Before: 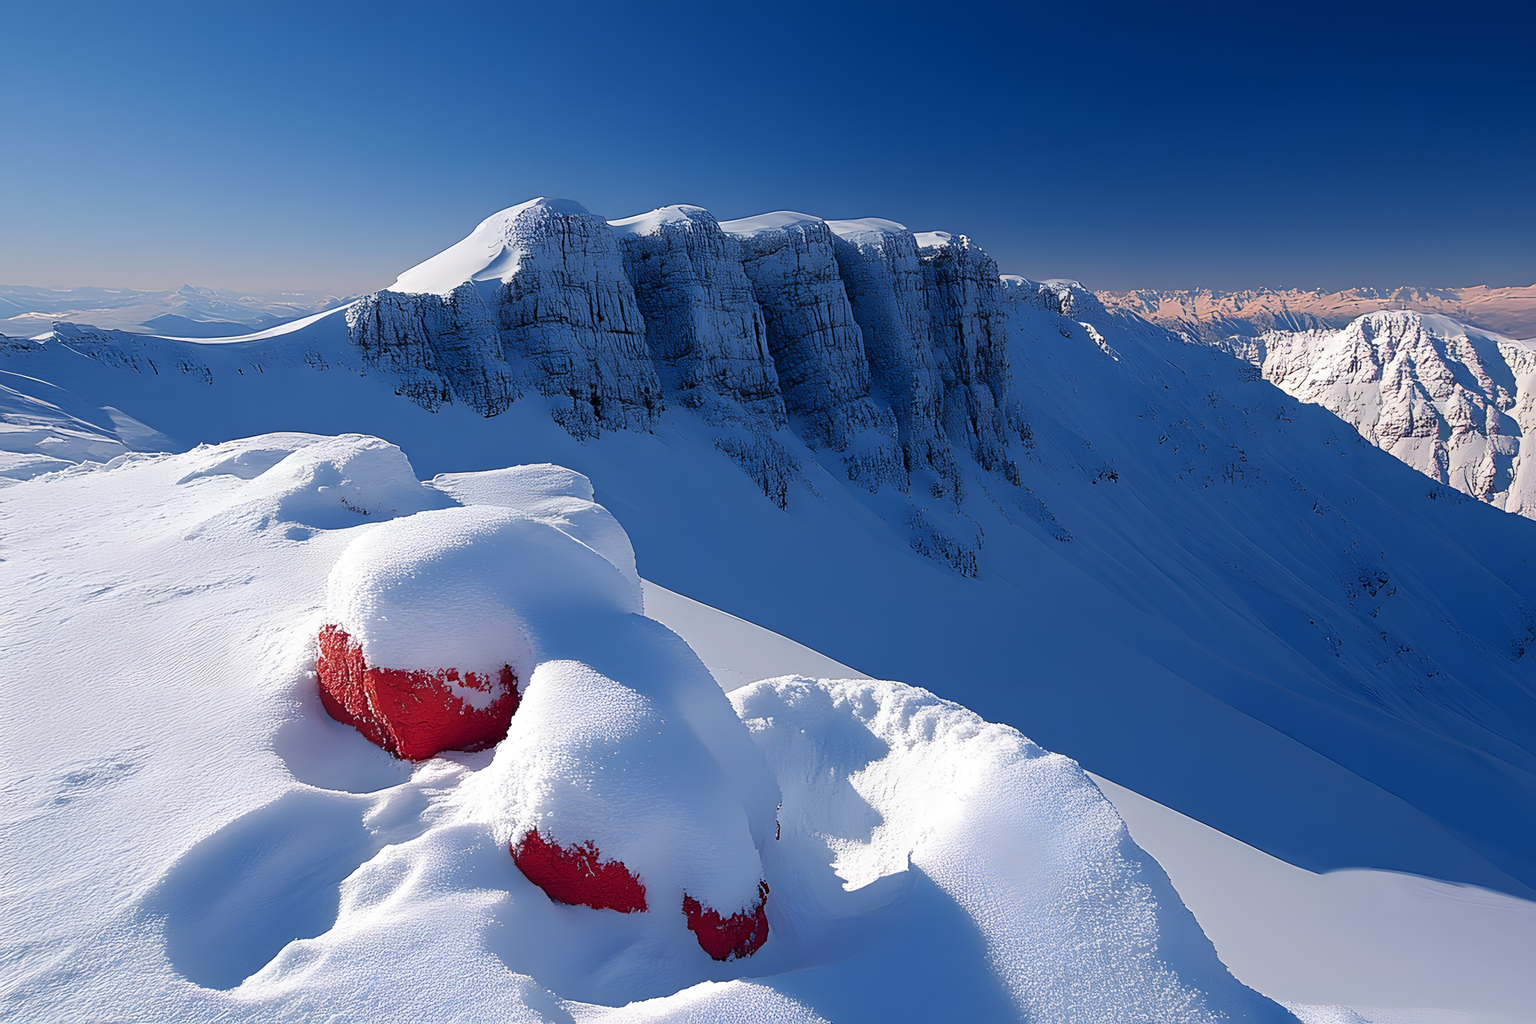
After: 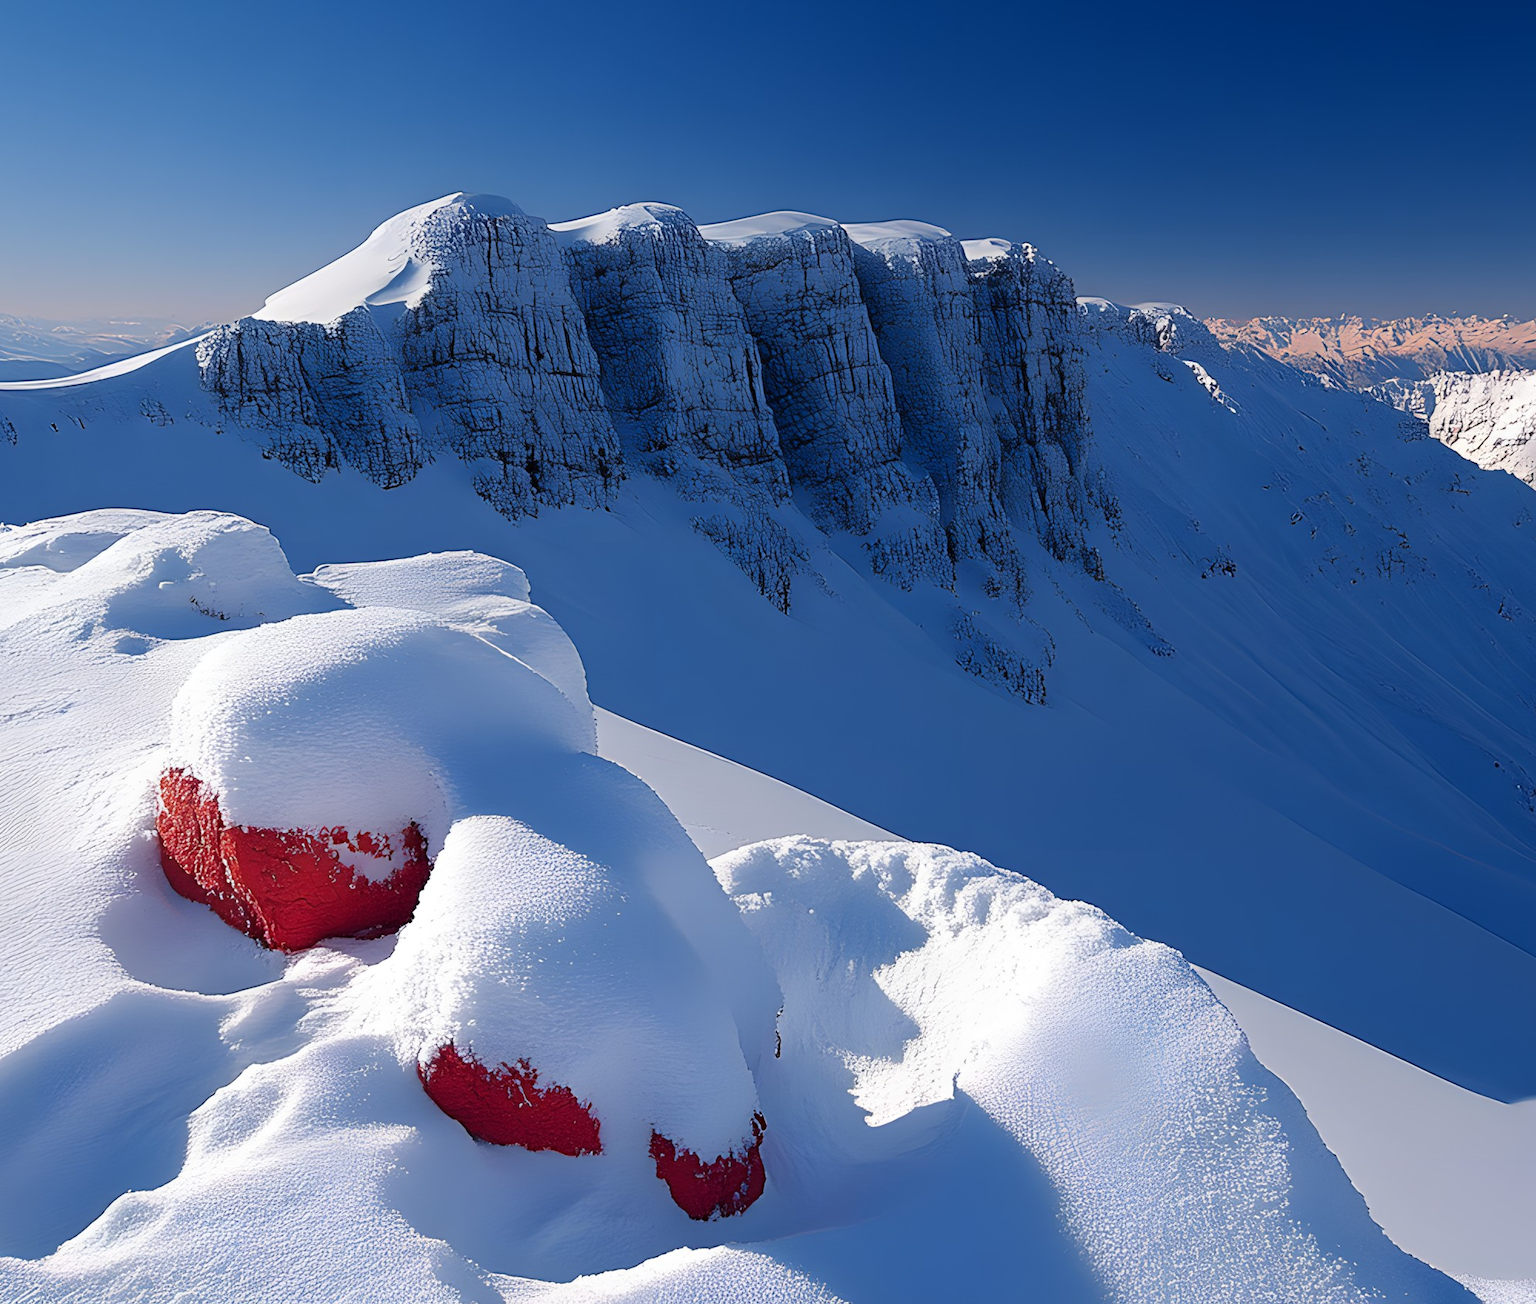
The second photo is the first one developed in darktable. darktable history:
crop and rotate: left 13.055%, top 5.326%, right 12.622%
